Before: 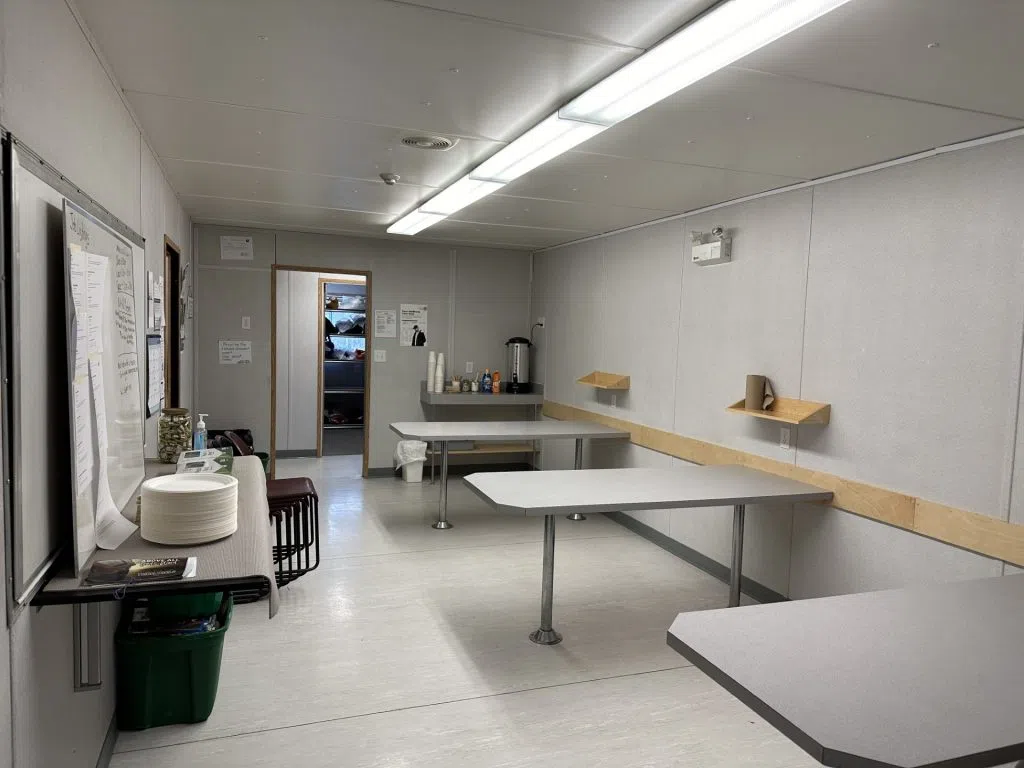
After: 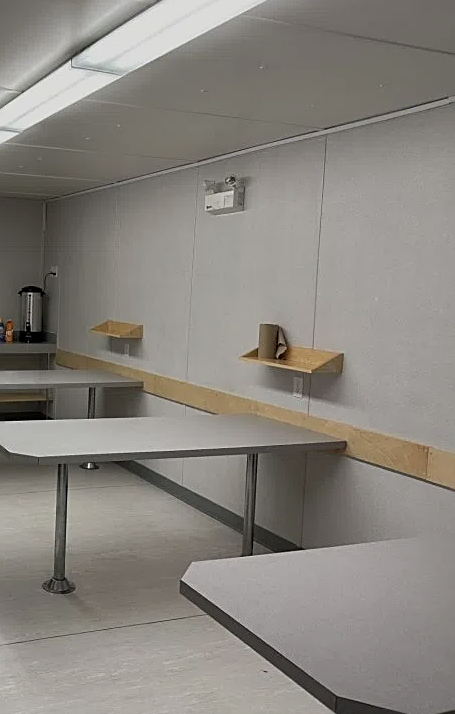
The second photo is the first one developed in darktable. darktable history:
crop: left 47.628%, top 6.643%, right 7.874%
exposure: exposure -0.492 EV, compensate highlight preservation false
sharpen: on, module defaults
